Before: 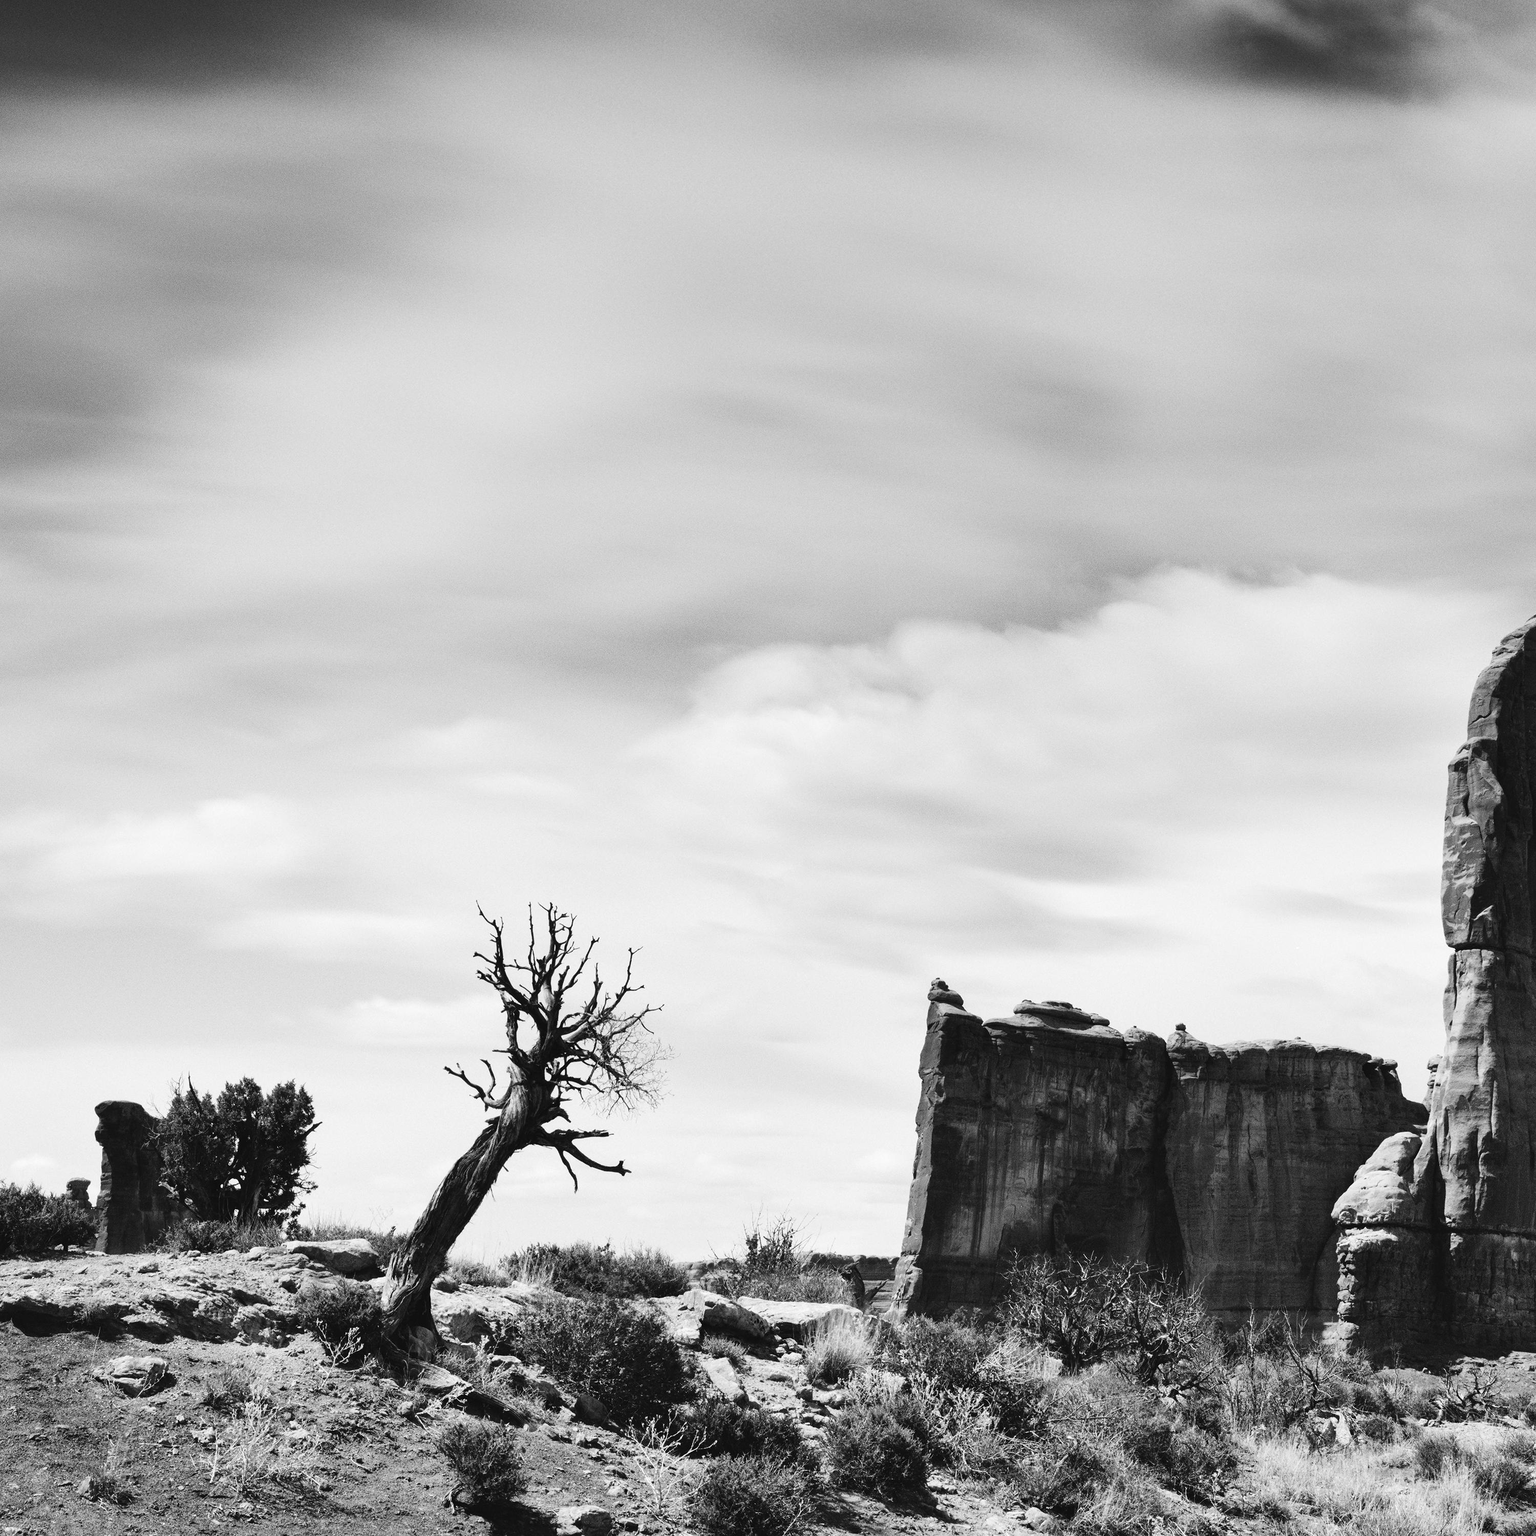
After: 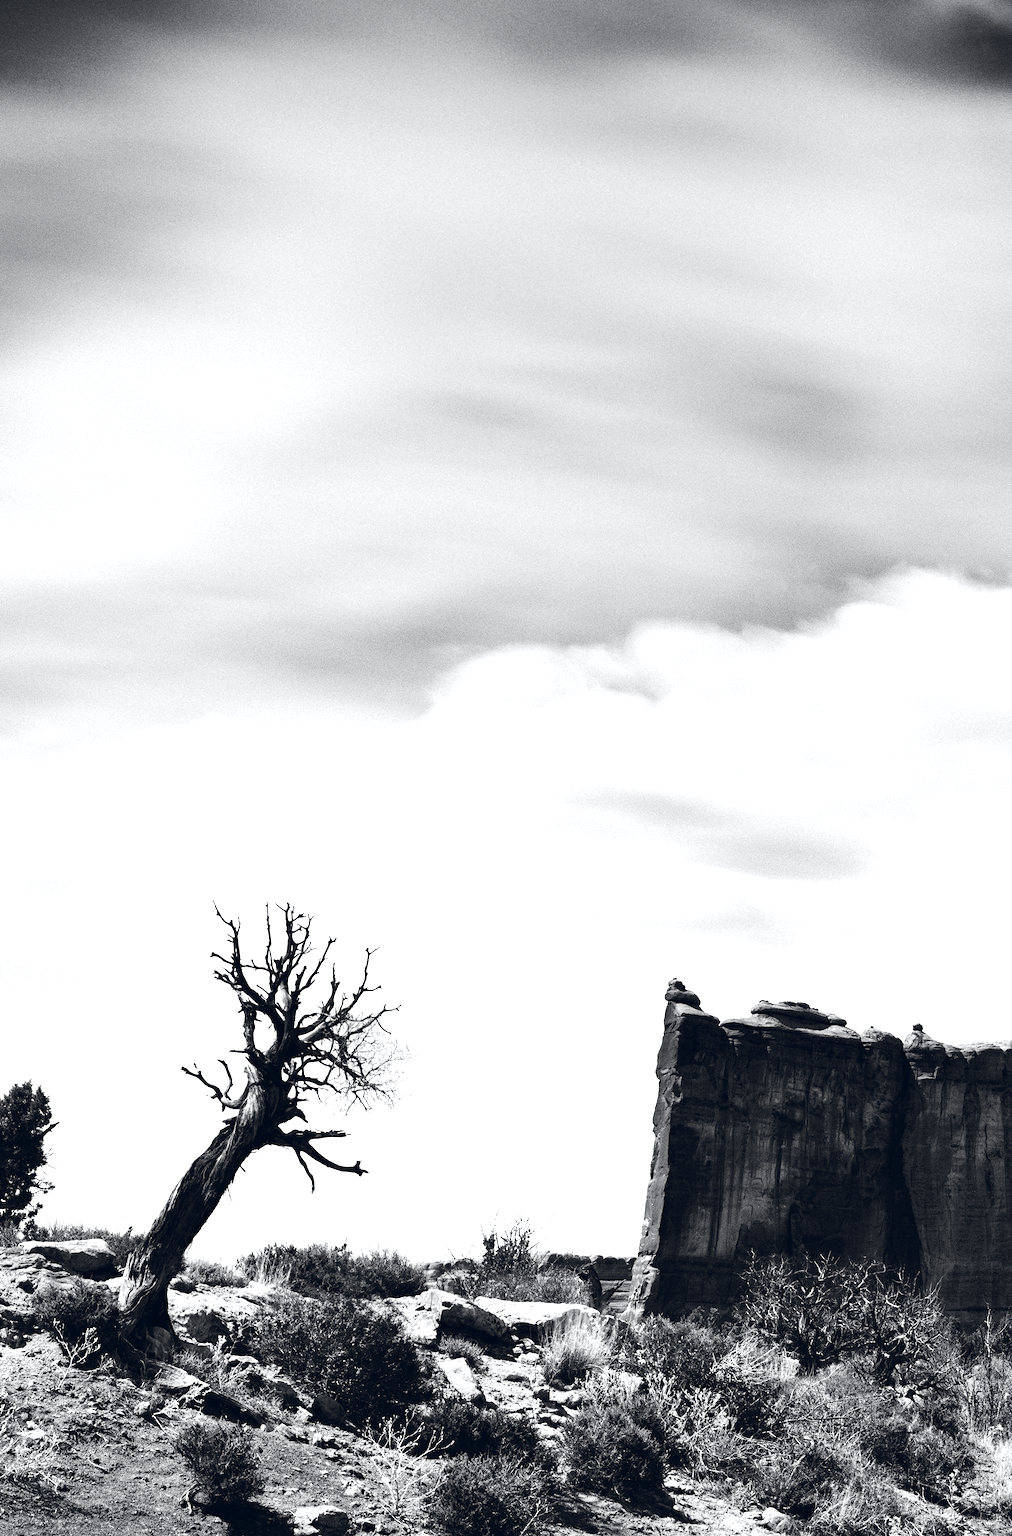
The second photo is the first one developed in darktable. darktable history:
levels: levels [0, 0.51, 1]
crop: left 17.146%, right 16.941%
haze removal: adaptive false
color balance rgb: global offset › chroma 0.132%, global offset › hue 253.67°, linear chroma grading › global chroma 8.666%, perceptual saturation grading › global saturation 0.634%, perceptual brilliance grading › global brilliance 14.828%, perceptual brilliance grading › shadows -35.726%, global vibrance 20%
